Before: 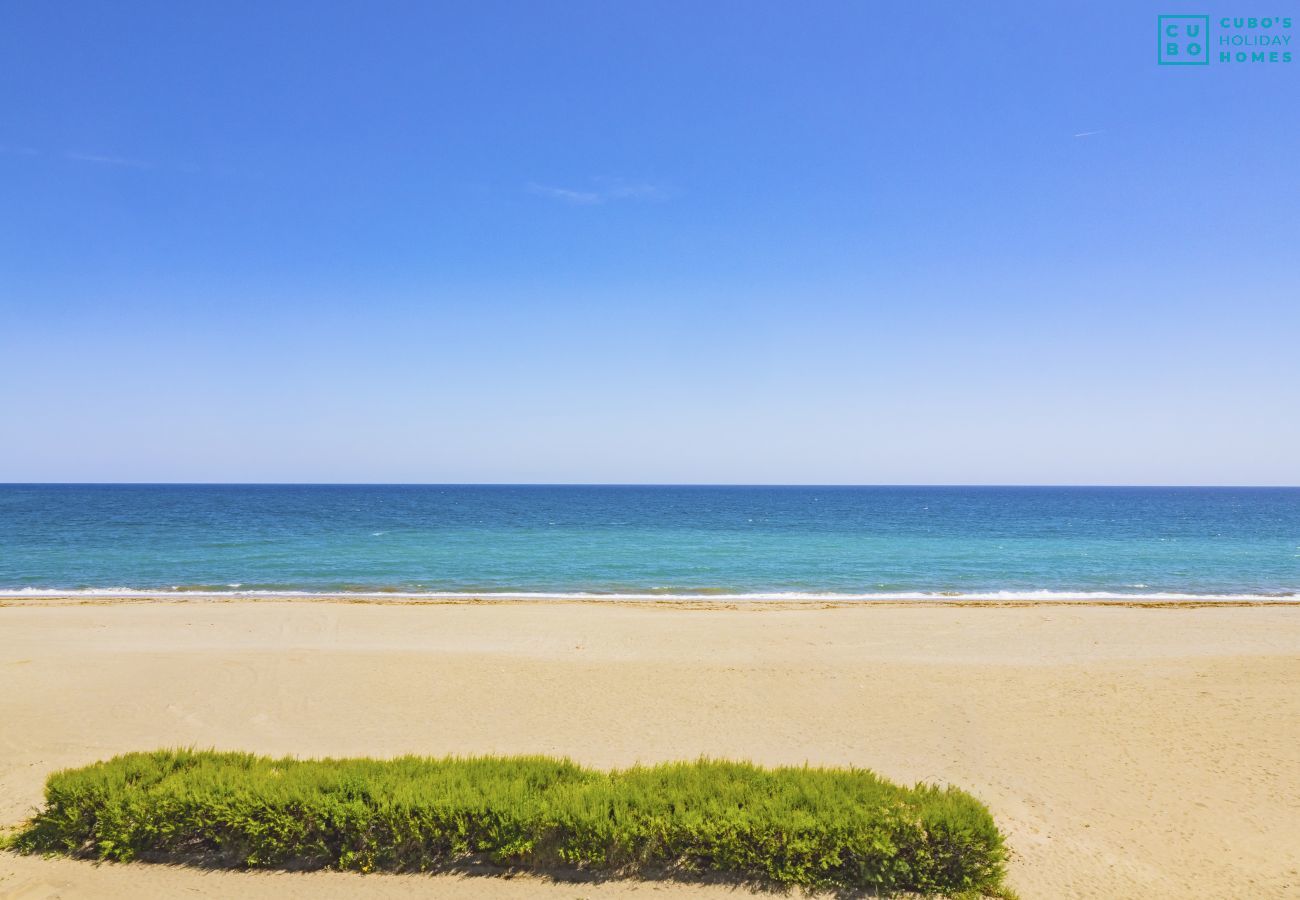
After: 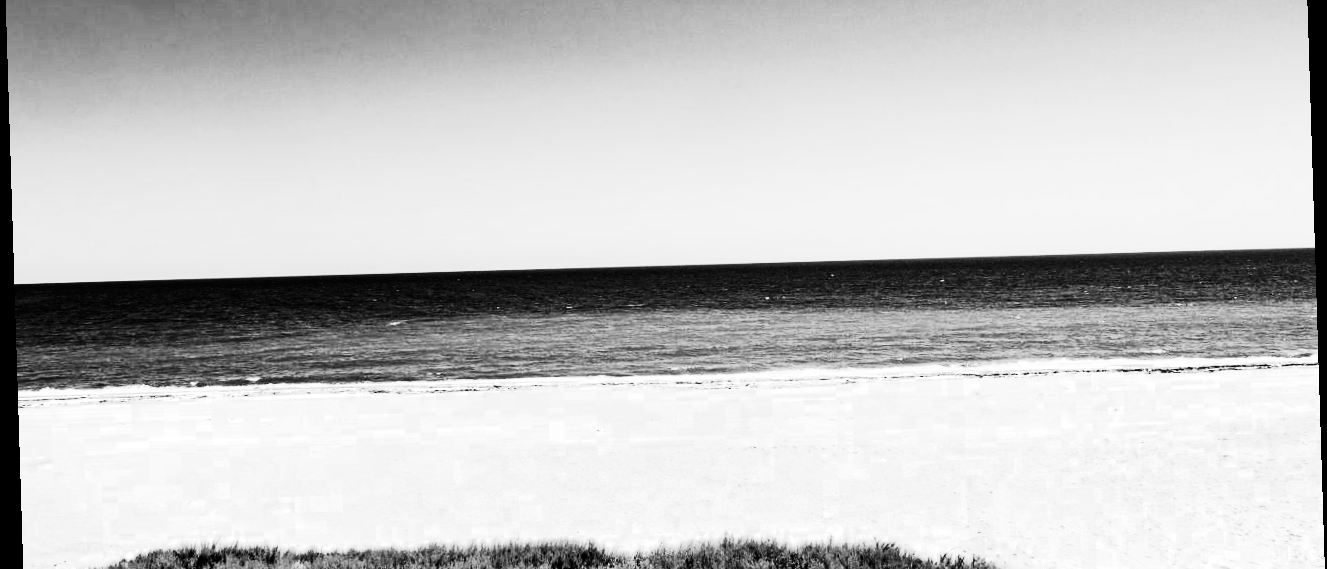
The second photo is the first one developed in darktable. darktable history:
shadows and highlights: shadows 0, highlights 40
rotate and perspective: rotation -1.77°, lens shift (horizontal) 0.004, automatic cropping off
color zones: curves: ch0 [(0.004, 0.588) (0.116, 0.636) (0.259, 0.476) (0.423, 0.464) (0.75, 0.5)]; ch1 [(0, 0) (0.143, 0) (0.286, 0) (0.429, 0) (0.571, 0) (0.714, 0) (0.857, 0)]
contrast brightness saturation: contrast 0.77, brightness -1, saturation 1
crop and rotate: top 25.357%, bottom 13.942%
